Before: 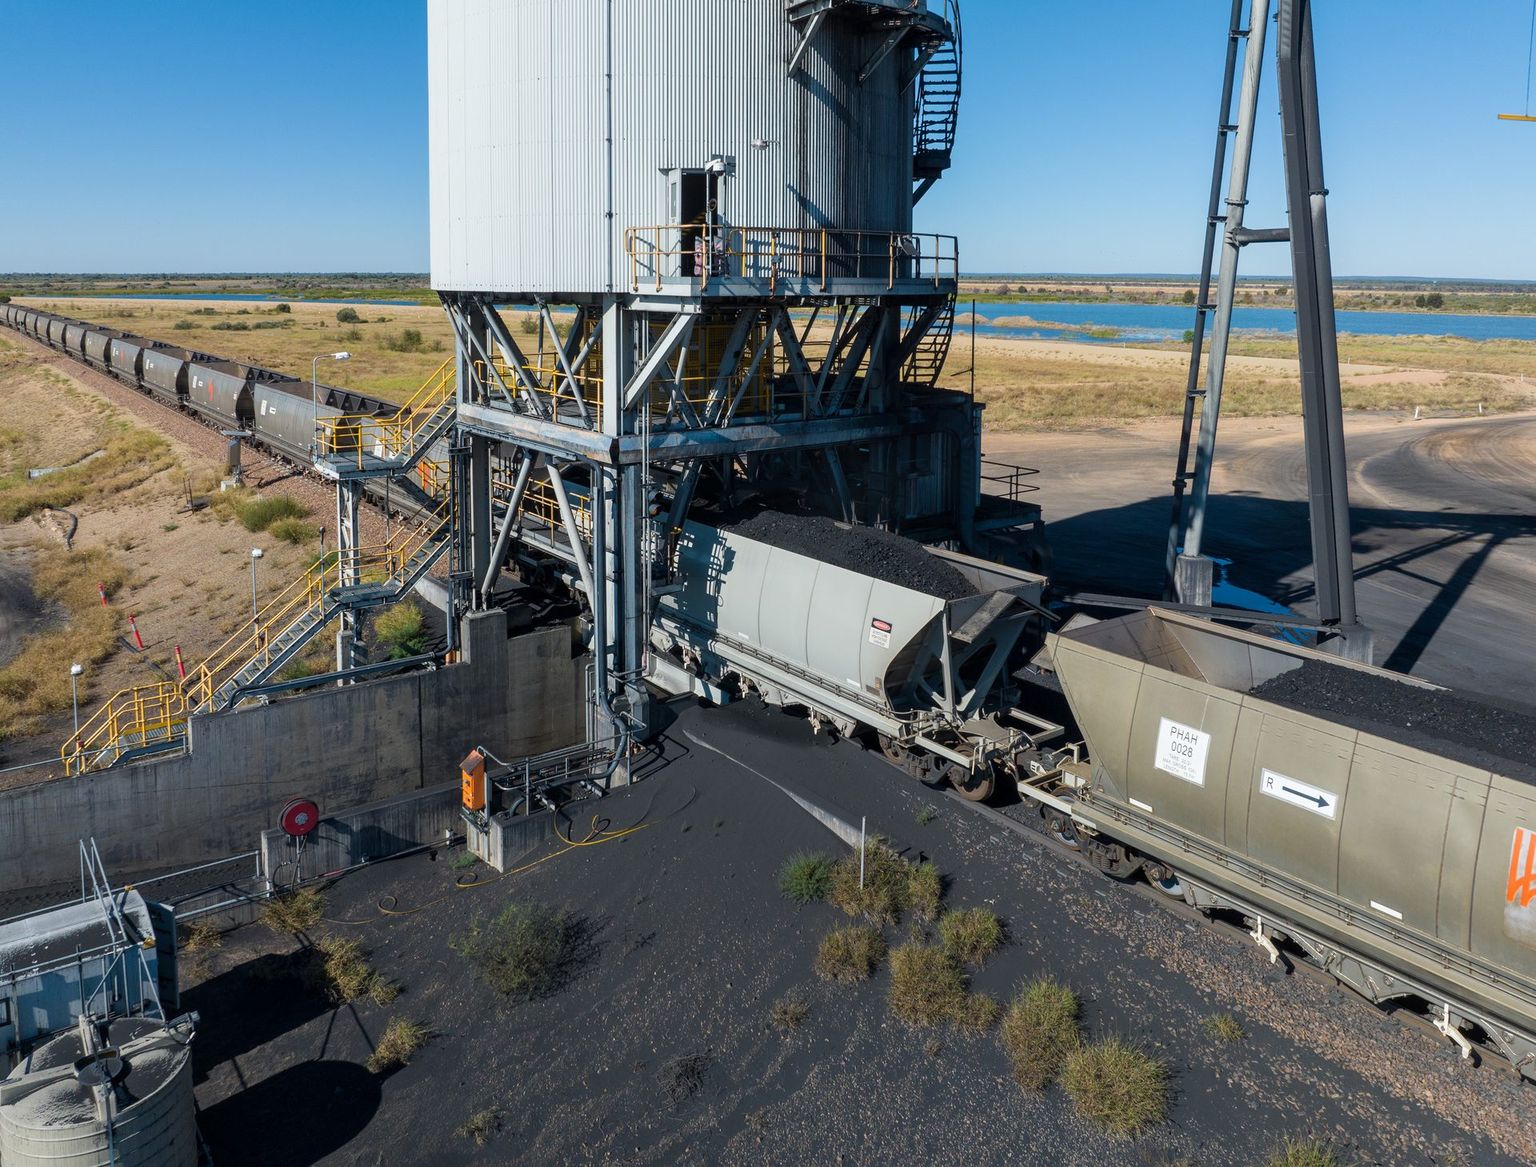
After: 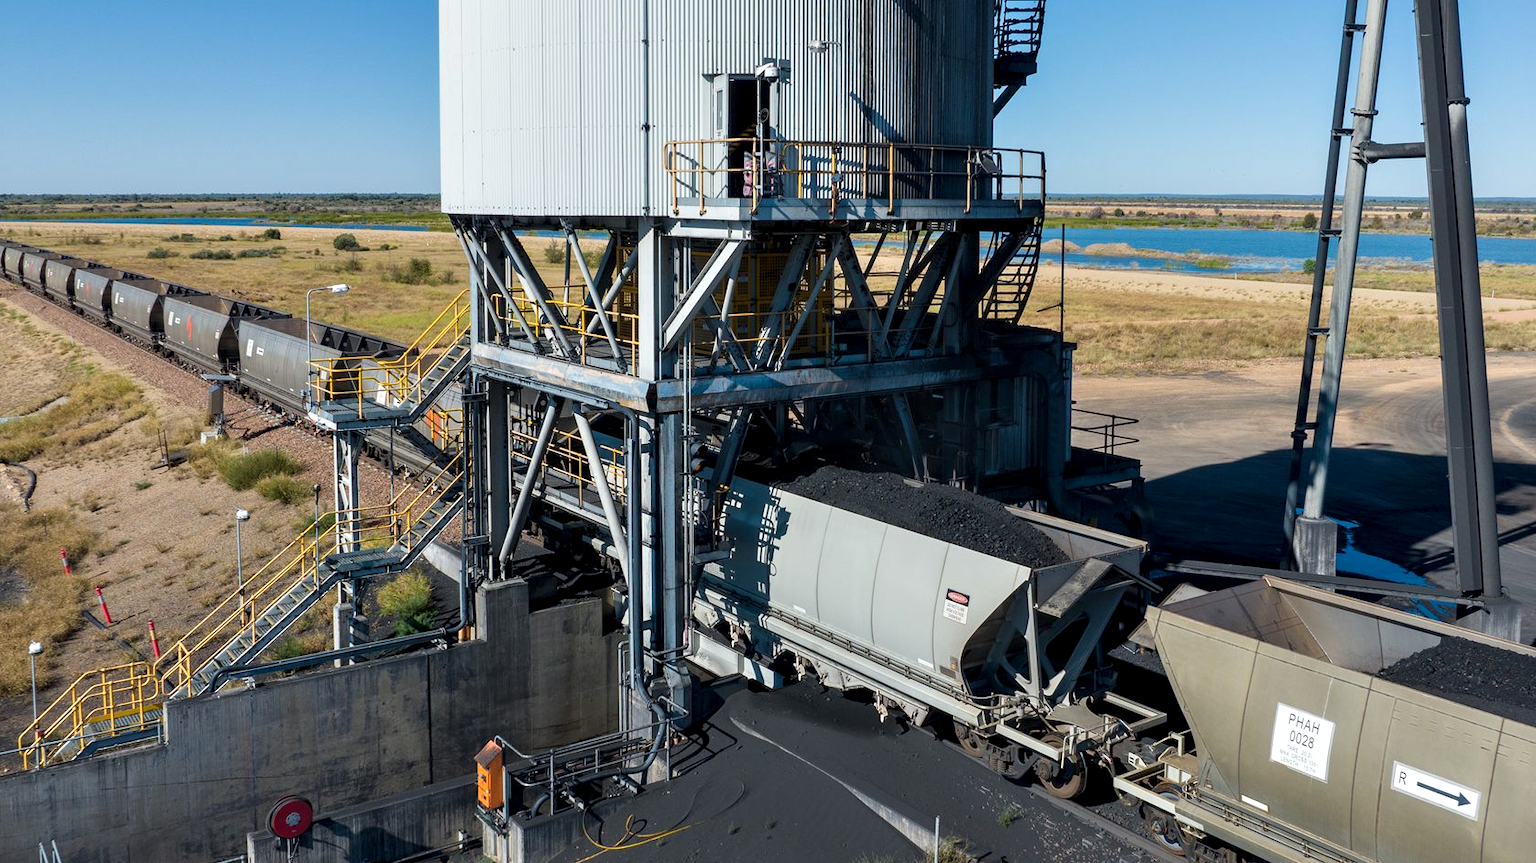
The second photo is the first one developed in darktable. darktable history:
contrast equalizer: octaves 7, y [[0.6 ×6], [0.55 ×6], [0 ×6], [0 ×6], [0 ×6]], mix 0.35
crop: left 3.015%, top 8.969%, right 9.647%, bottom 26.457%
